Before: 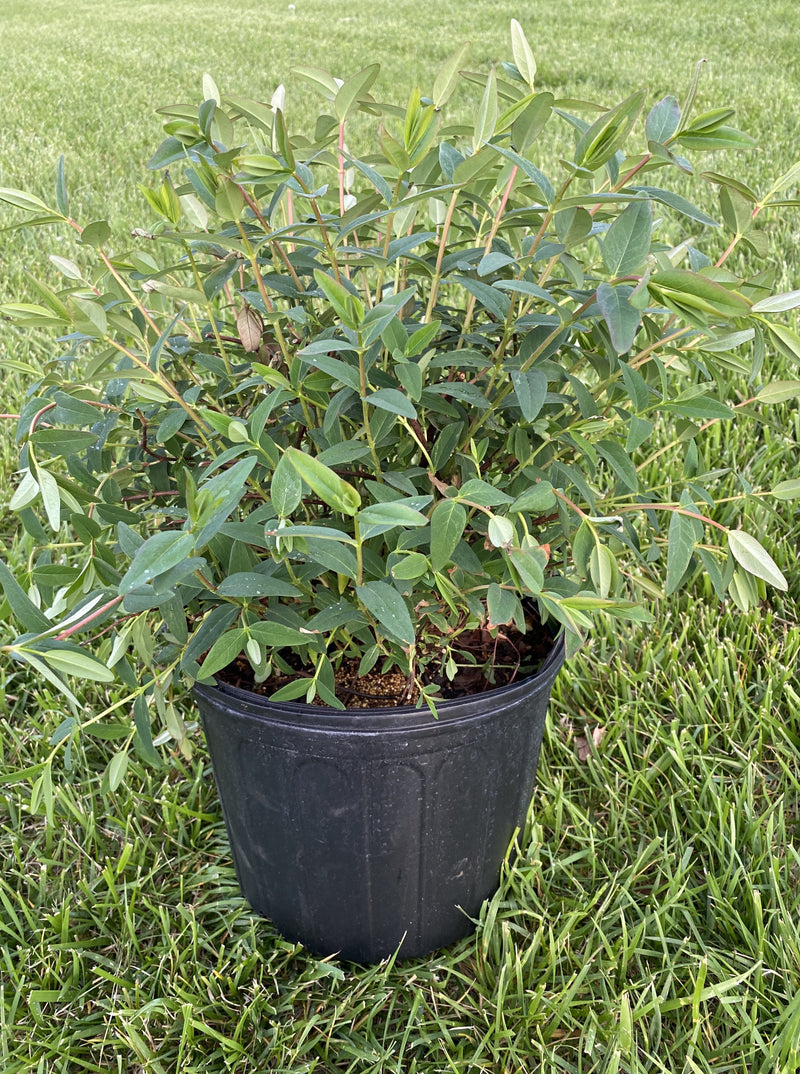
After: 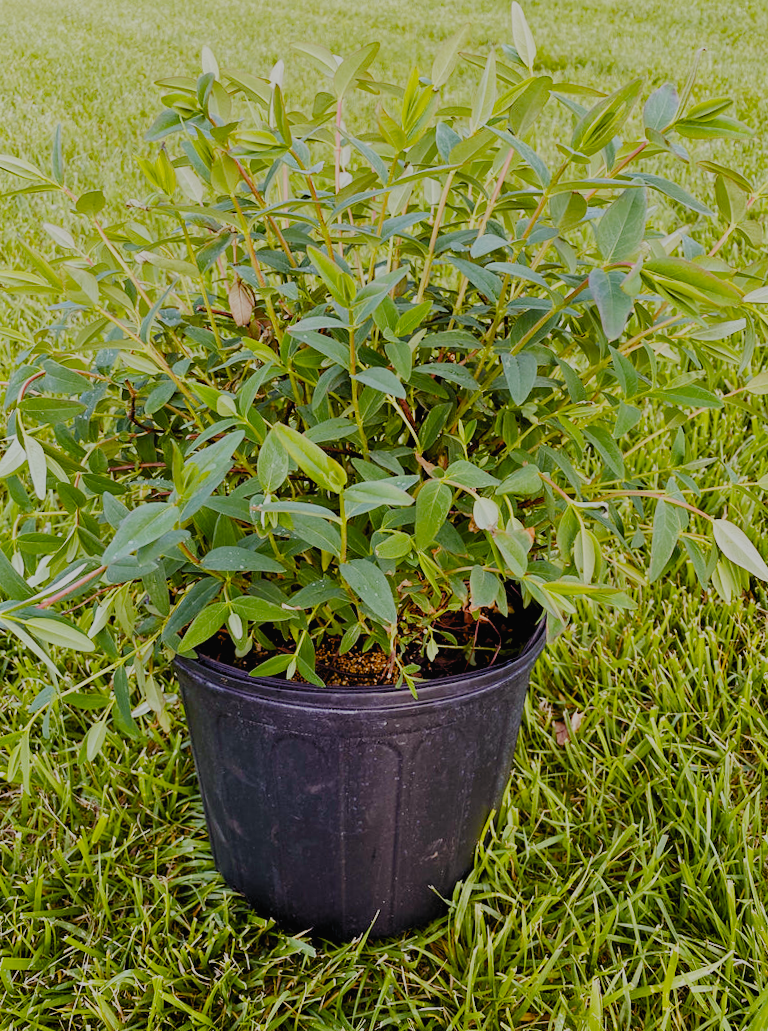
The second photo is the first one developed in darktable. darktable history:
color balance rgb: power › chroma 1.037%, power › hue 27.98°, highlights gain › chroma 0.164%, highlights gain › hue 331.21°, global offset › luminance -0.468%, perceptual saturation grading › global saturation 34.544%, perceptual saturation grading › highlights -25.571%, perceptual saturation grading › shadows 24.2%, global vibrance 39.651%
crop and rotate: angle -1.79°
local contrast: mode bilateral grid, contrast 99, coarseness 99, detail 89%, midtone range 0.2
filmic rgb: black relative exposure -6.18 EV, white relative exposure 6.96 EV, hardness 2.24, preserve chrominance no, color science v5 (2021), contrast in shadows safe, contrast in highlights safe
